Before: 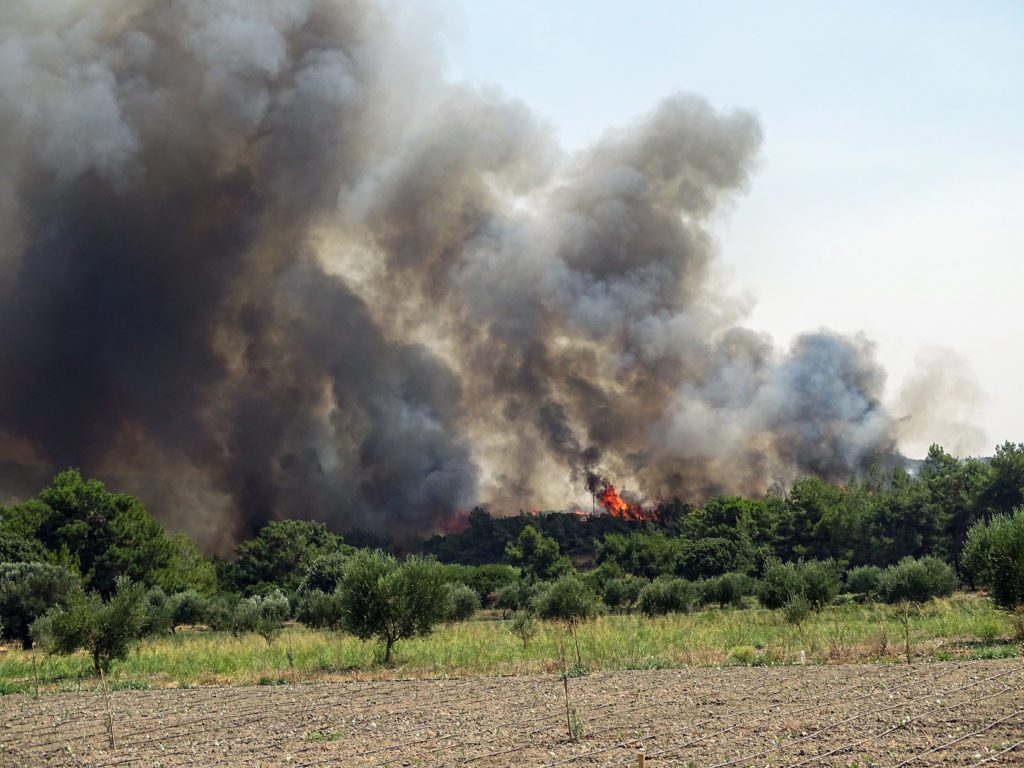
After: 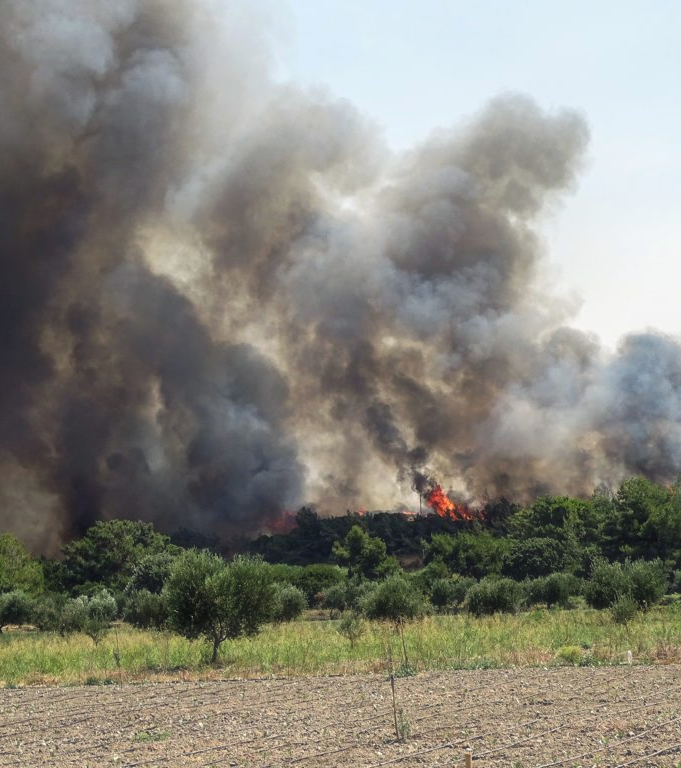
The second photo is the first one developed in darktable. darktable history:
crop: left 16.899%, right 16.556%
haze removal: strength -0.1, adaptive false
